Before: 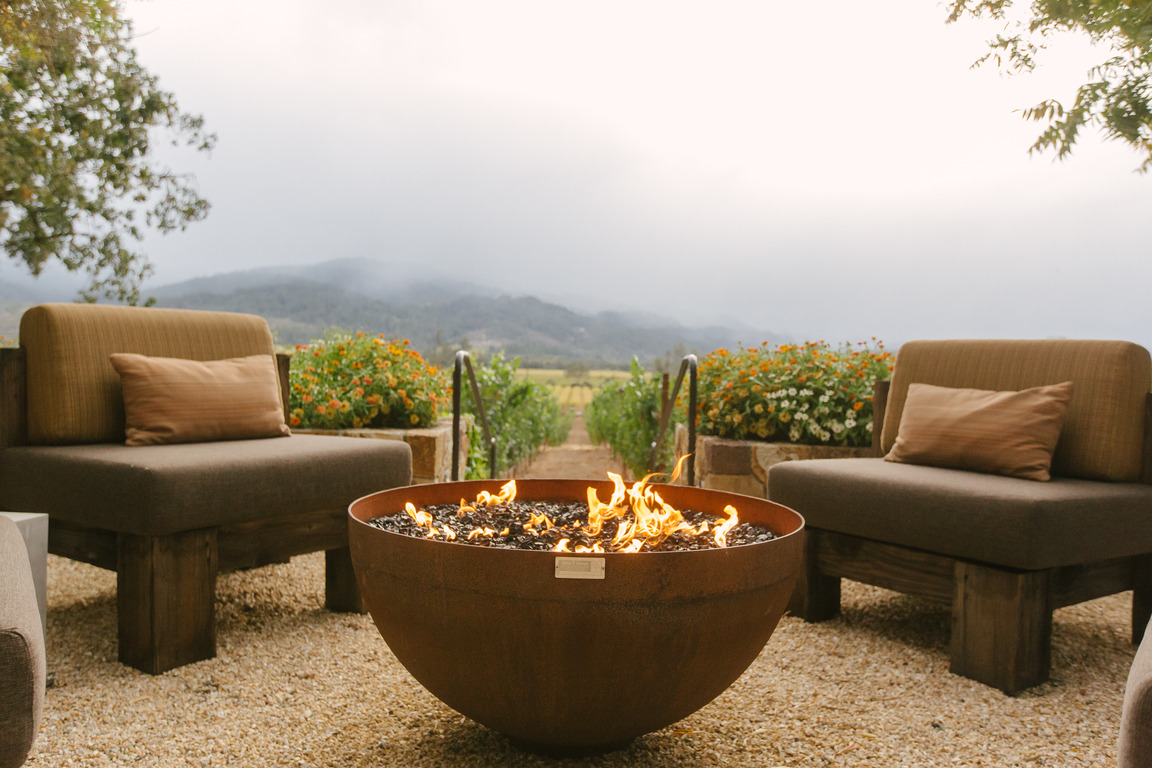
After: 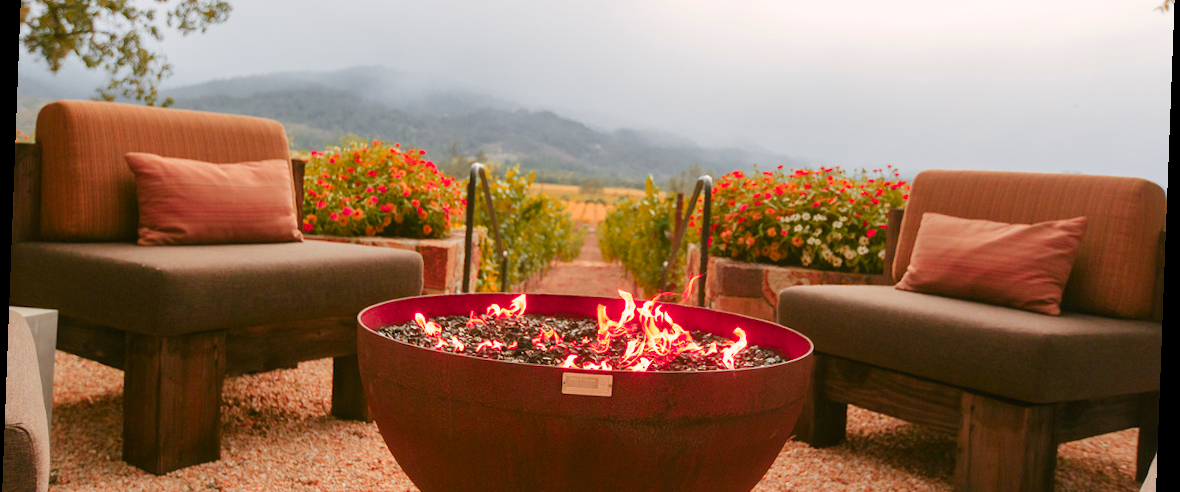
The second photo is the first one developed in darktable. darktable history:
color zones: curves: ch1 [(0.24, 0.634) (0.75, 0.5)]; ch2 [(0.253, 0.437) (0.745, 0.491)], mix 102.12%
rotate and perspective: rotation 2.17°, automatic cropping off
crop and rotate: top 25.357%, bottom 13.942%
